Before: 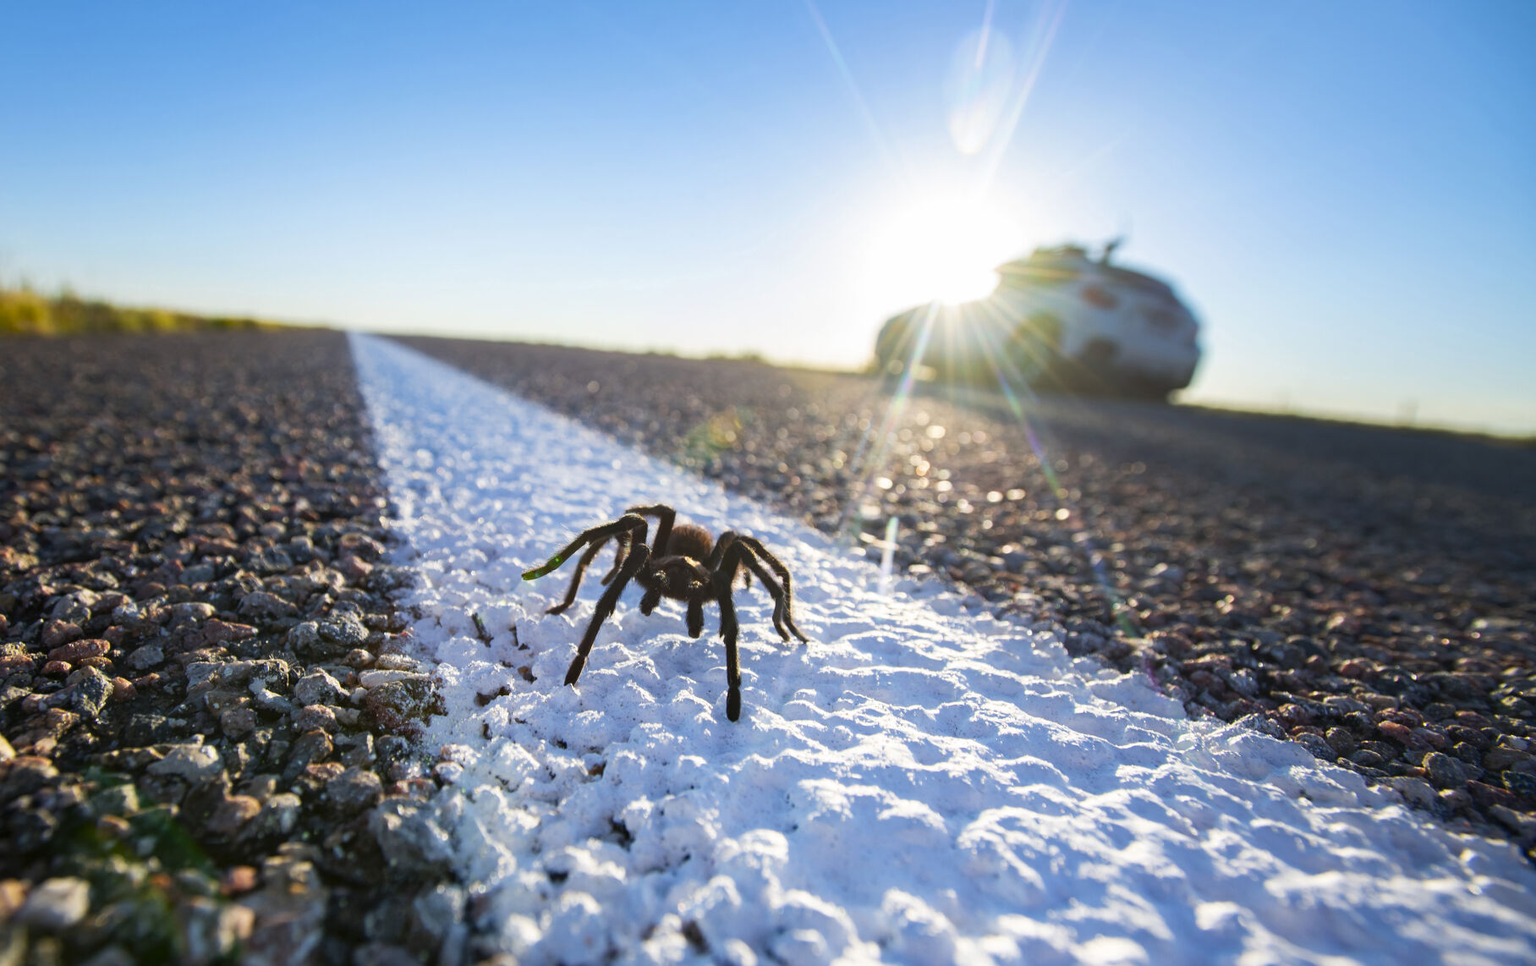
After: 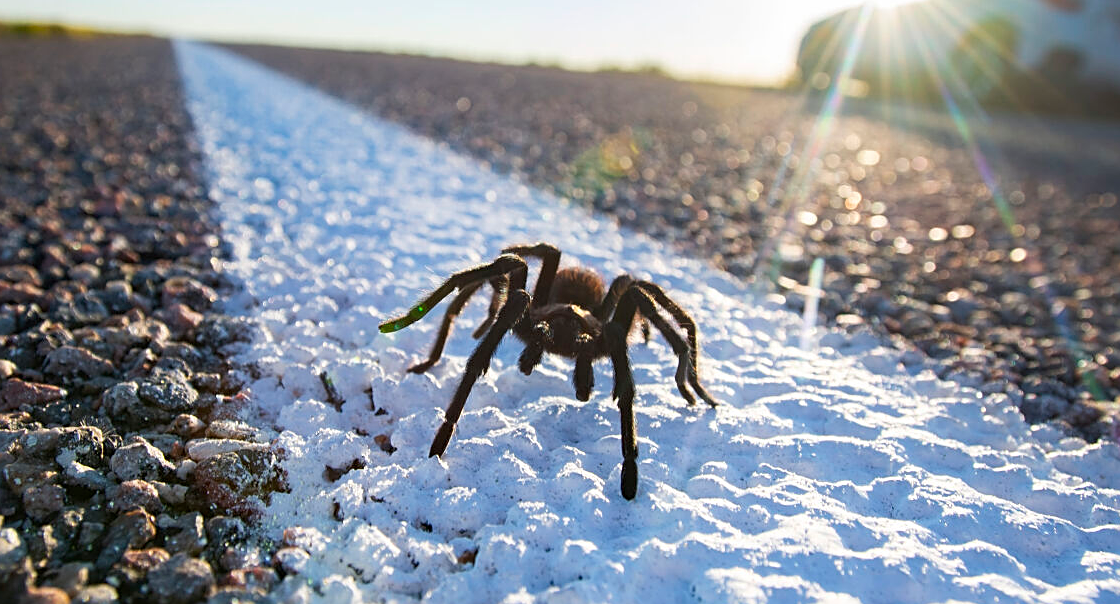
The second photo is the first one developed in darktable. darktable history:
crop: left 13.155%, top 30.995%, right 24.747%, bottom 16.06%
sharpen: on, module defaults
